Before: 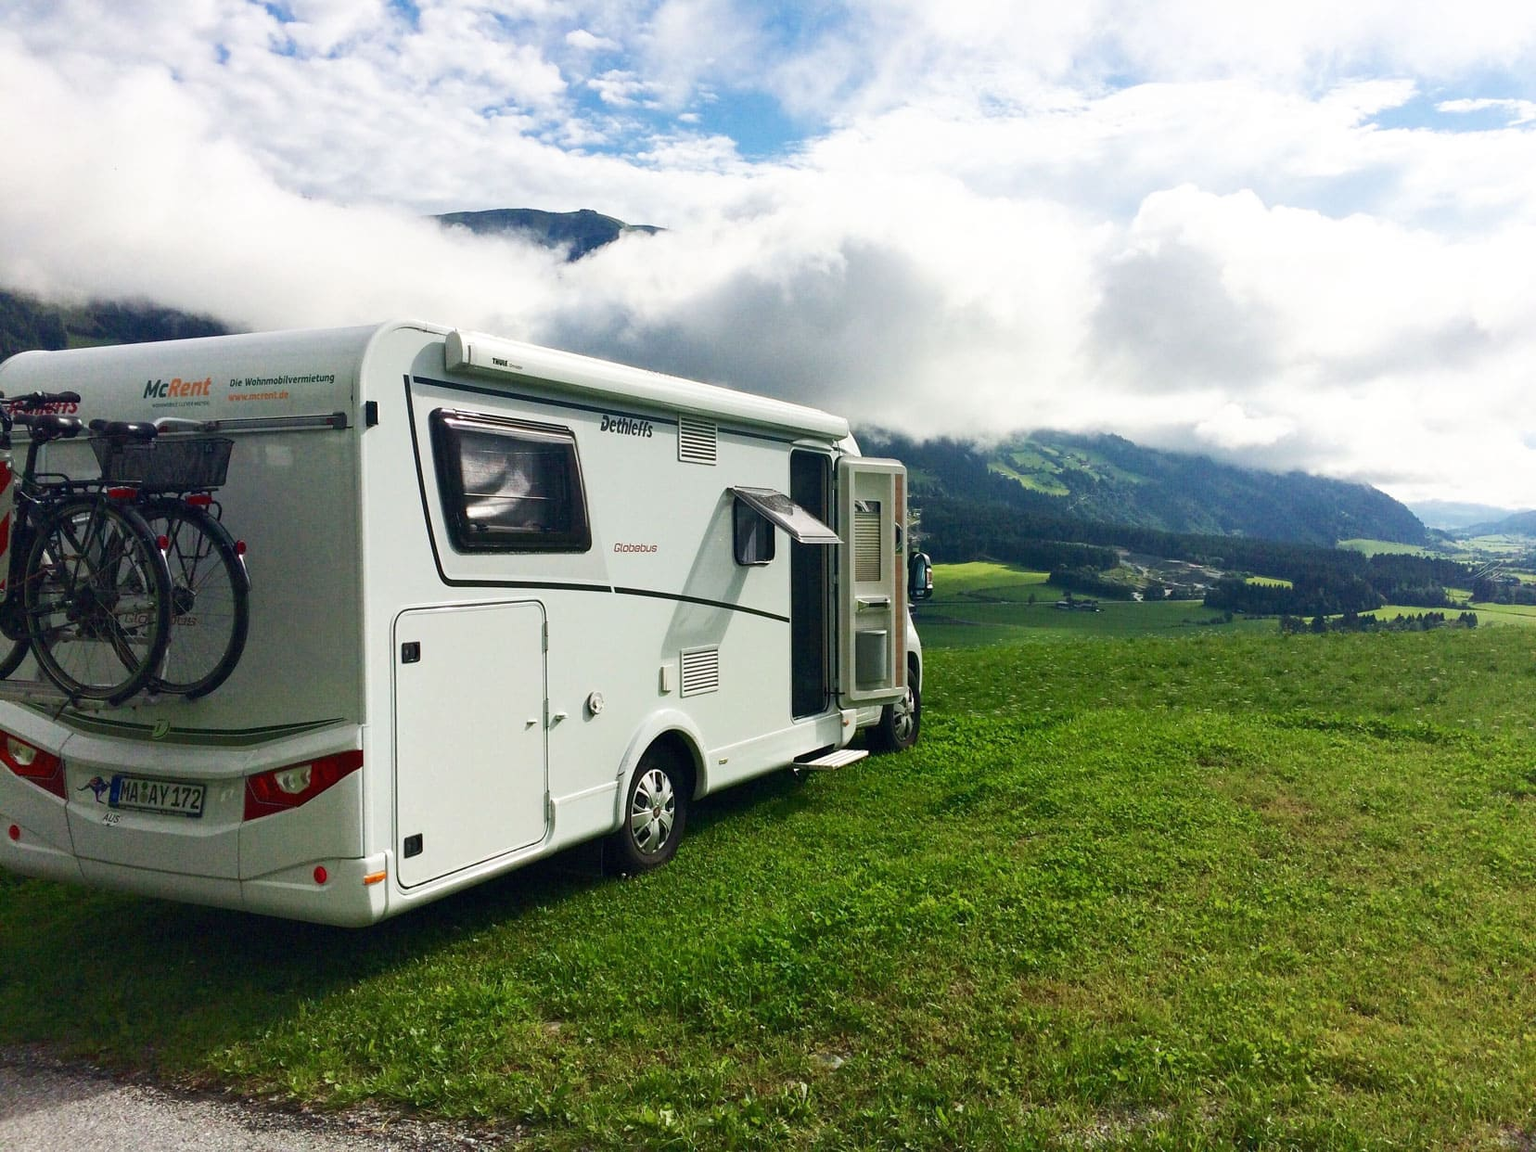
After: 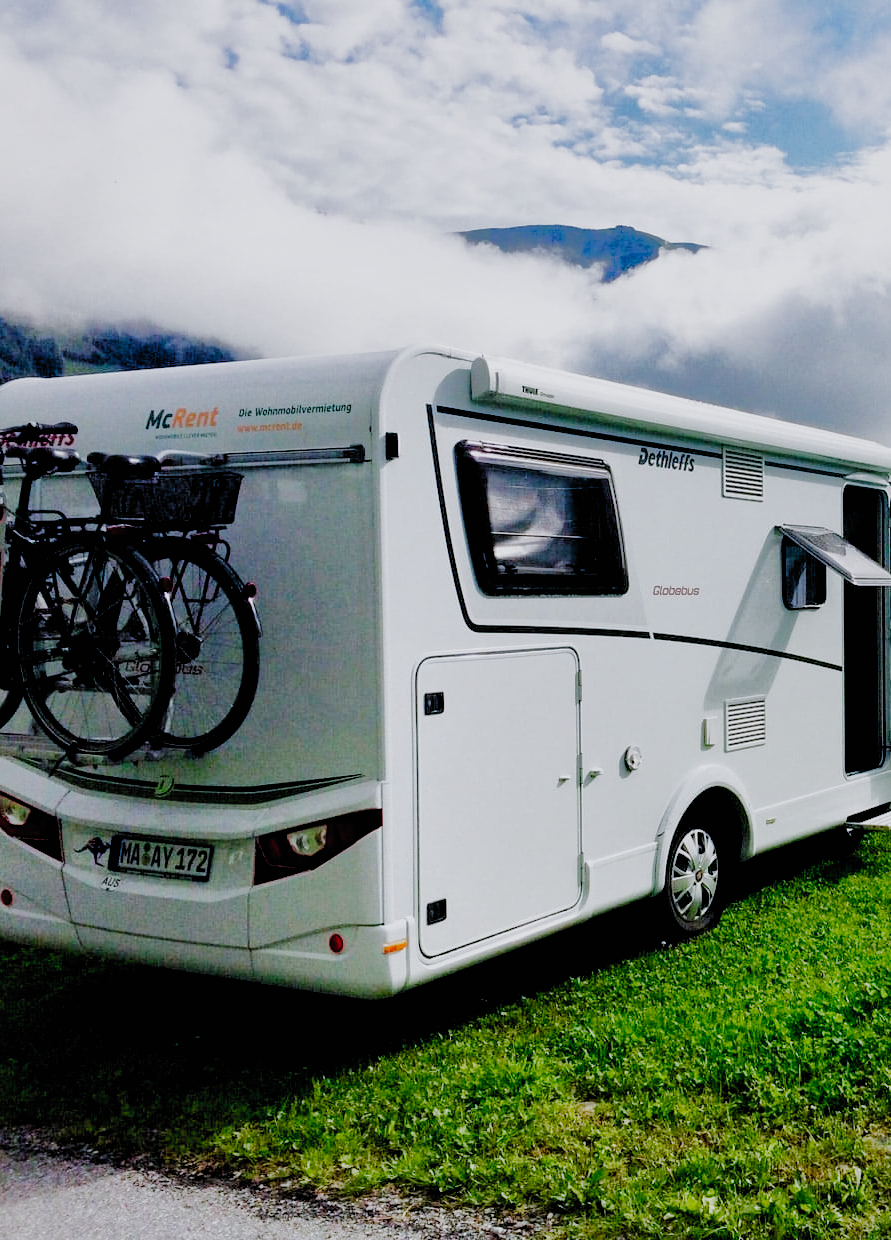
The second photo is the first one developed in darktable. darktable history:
crop: left 0.587%, right 45.588%, bottom 0.086%
white balance: red 0.967, blue 1.119, emerald 0.756
contrast brightness saturation: contrast 0.1, brightness 0.02, saturation 0.02
exposure: black level correction 0, exposure 0.7 EV, compensate exposure bias true, compensate highlight preservation false
tone equalizer: on, module defaults
filmic rgb: black relative exposure -2.85 EV, white relative exposure 4.56 EV, hardness 1.77, contrast 1.25, preserve chrominance no, color science v5 (2021)
shadows and highlights: shadows 40, highlights -60
